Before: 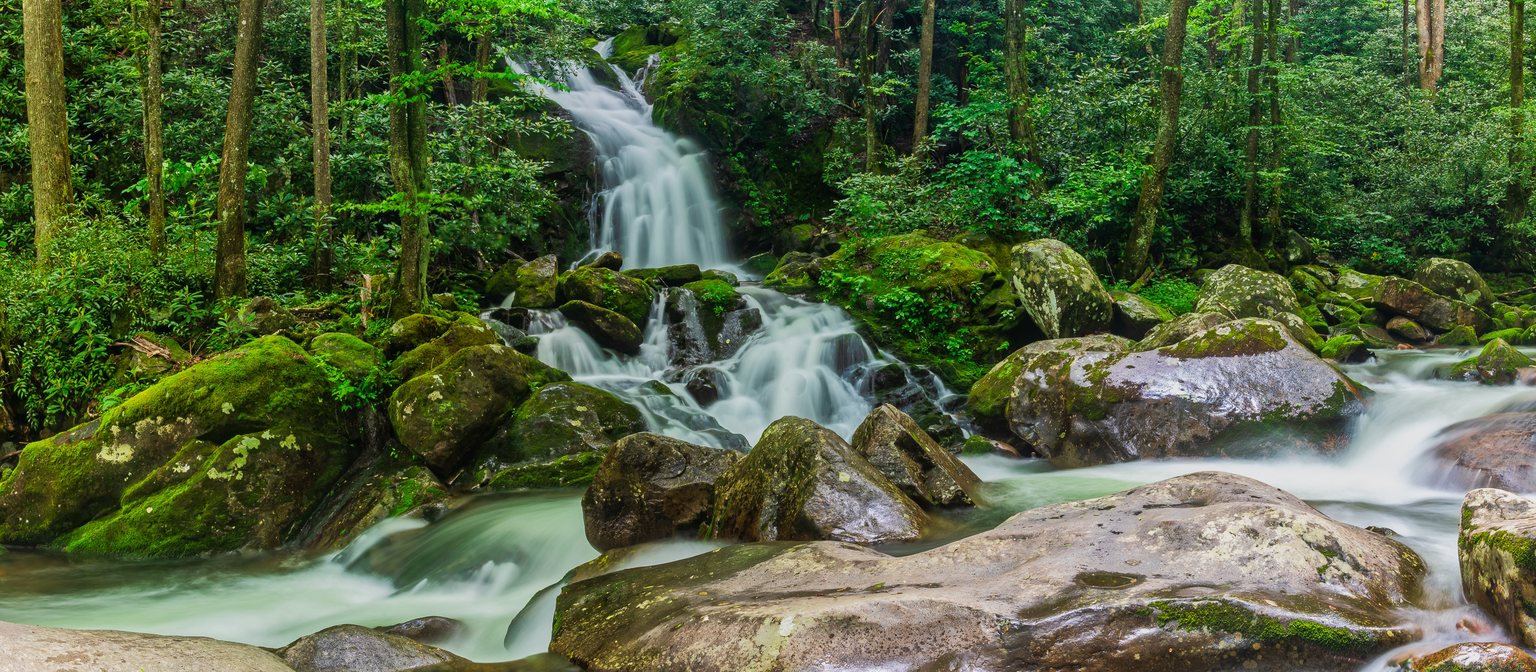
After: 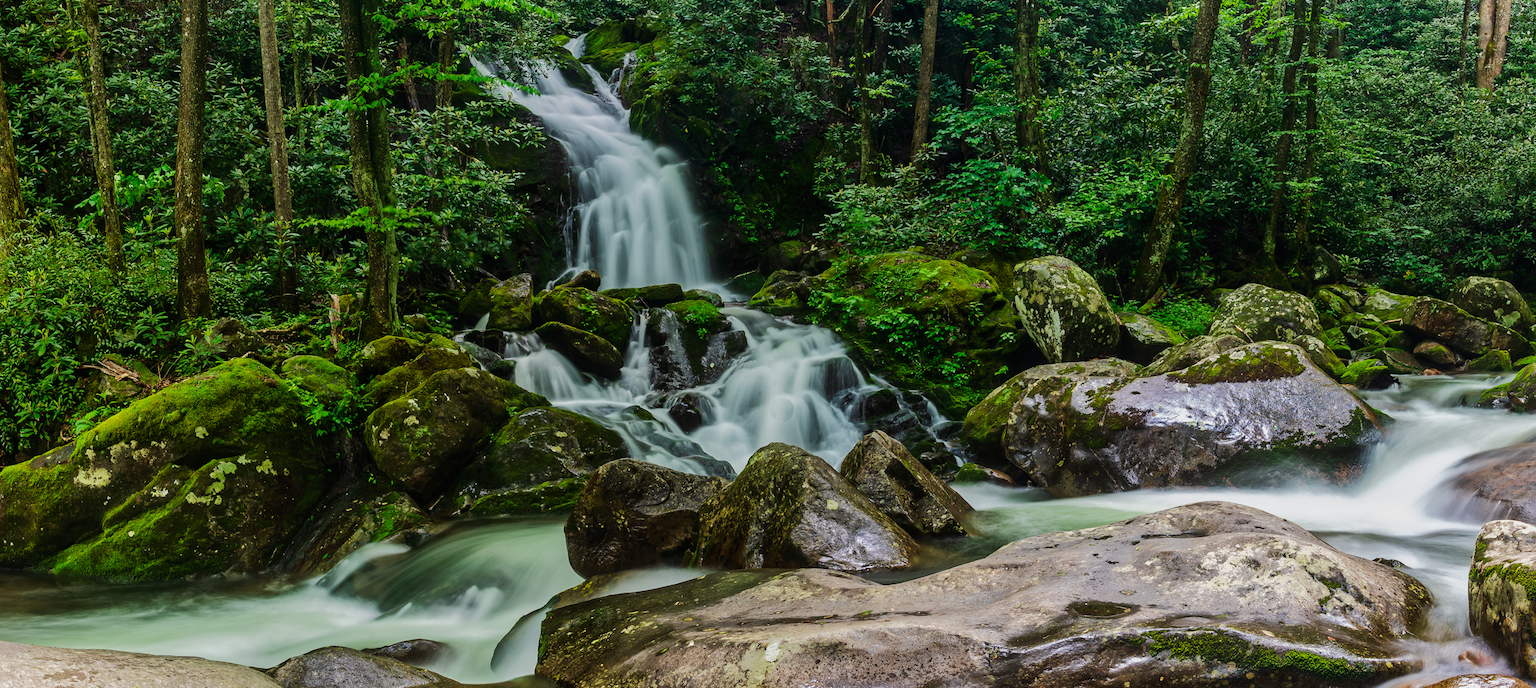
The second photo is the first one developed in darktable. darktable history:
tone curve: curves: ch0 [(0, 0) (0.224, 0.12) (0.375, 0.296) (0.528, 0.472) (0.681, 0.634) (0.8, 0.766) (0.873, 0.877) (1, 1)], preserve colors basic power
rotate and perspective: rotation 0.074°, lens shift (vertical) 0.096, lens shift (horizontal) -0.041, crop left 0.043, crop right 0.952, crop top 0.024, crop bottom 0.979
